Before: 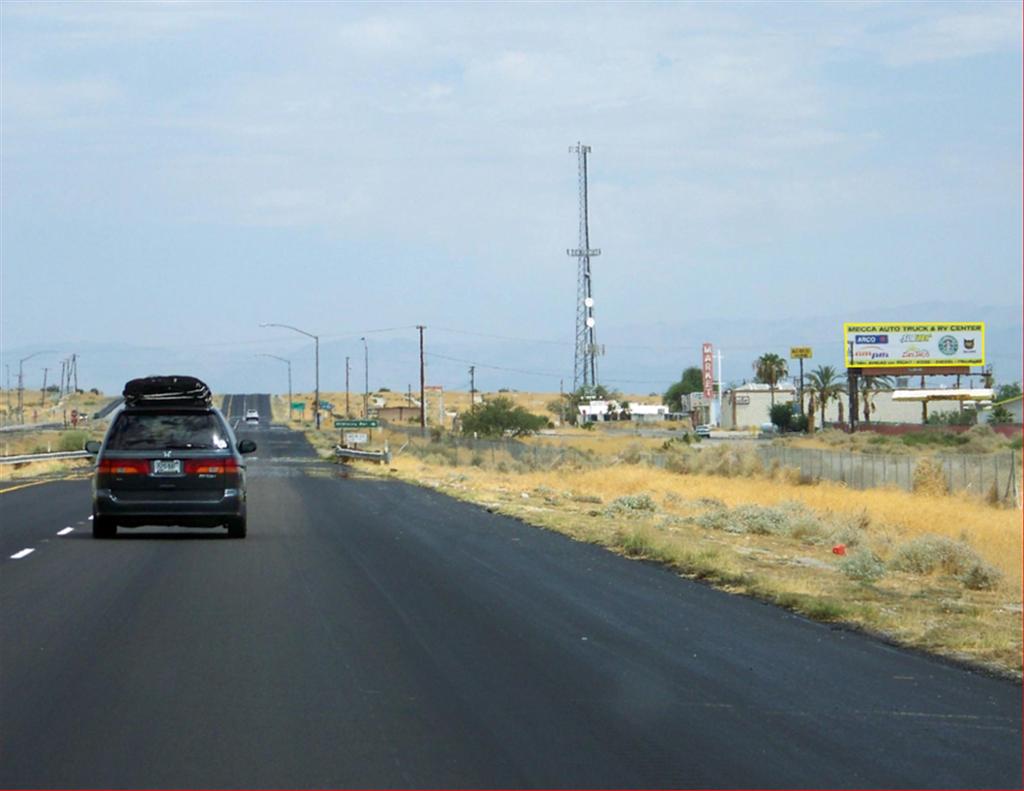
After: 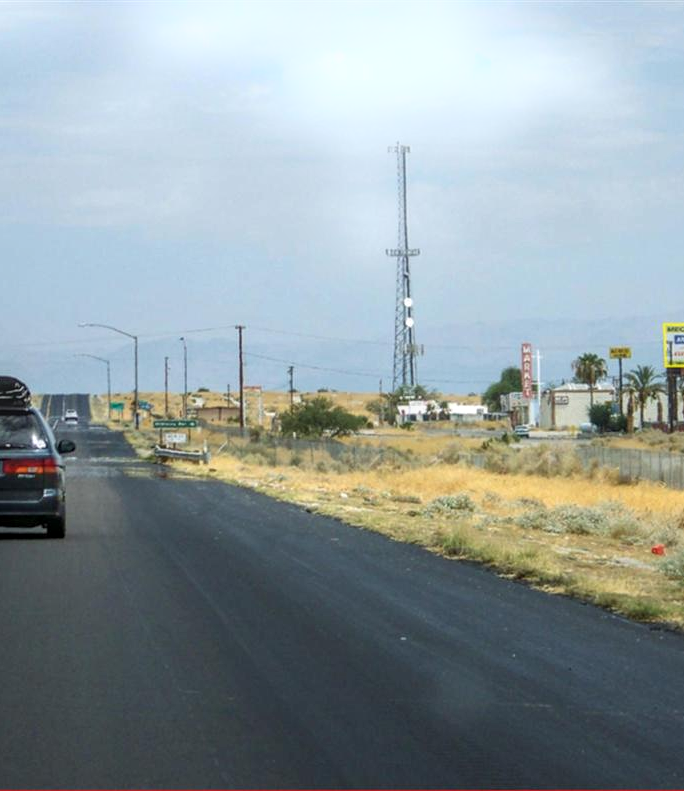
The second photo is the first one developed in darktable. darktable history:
bloom: size 5%, threshold 95%, strength 15%
local contrast: highlights 0%, shadows 0%, detail 133%
crop and rotate: left 17.732%, right 15.423%
